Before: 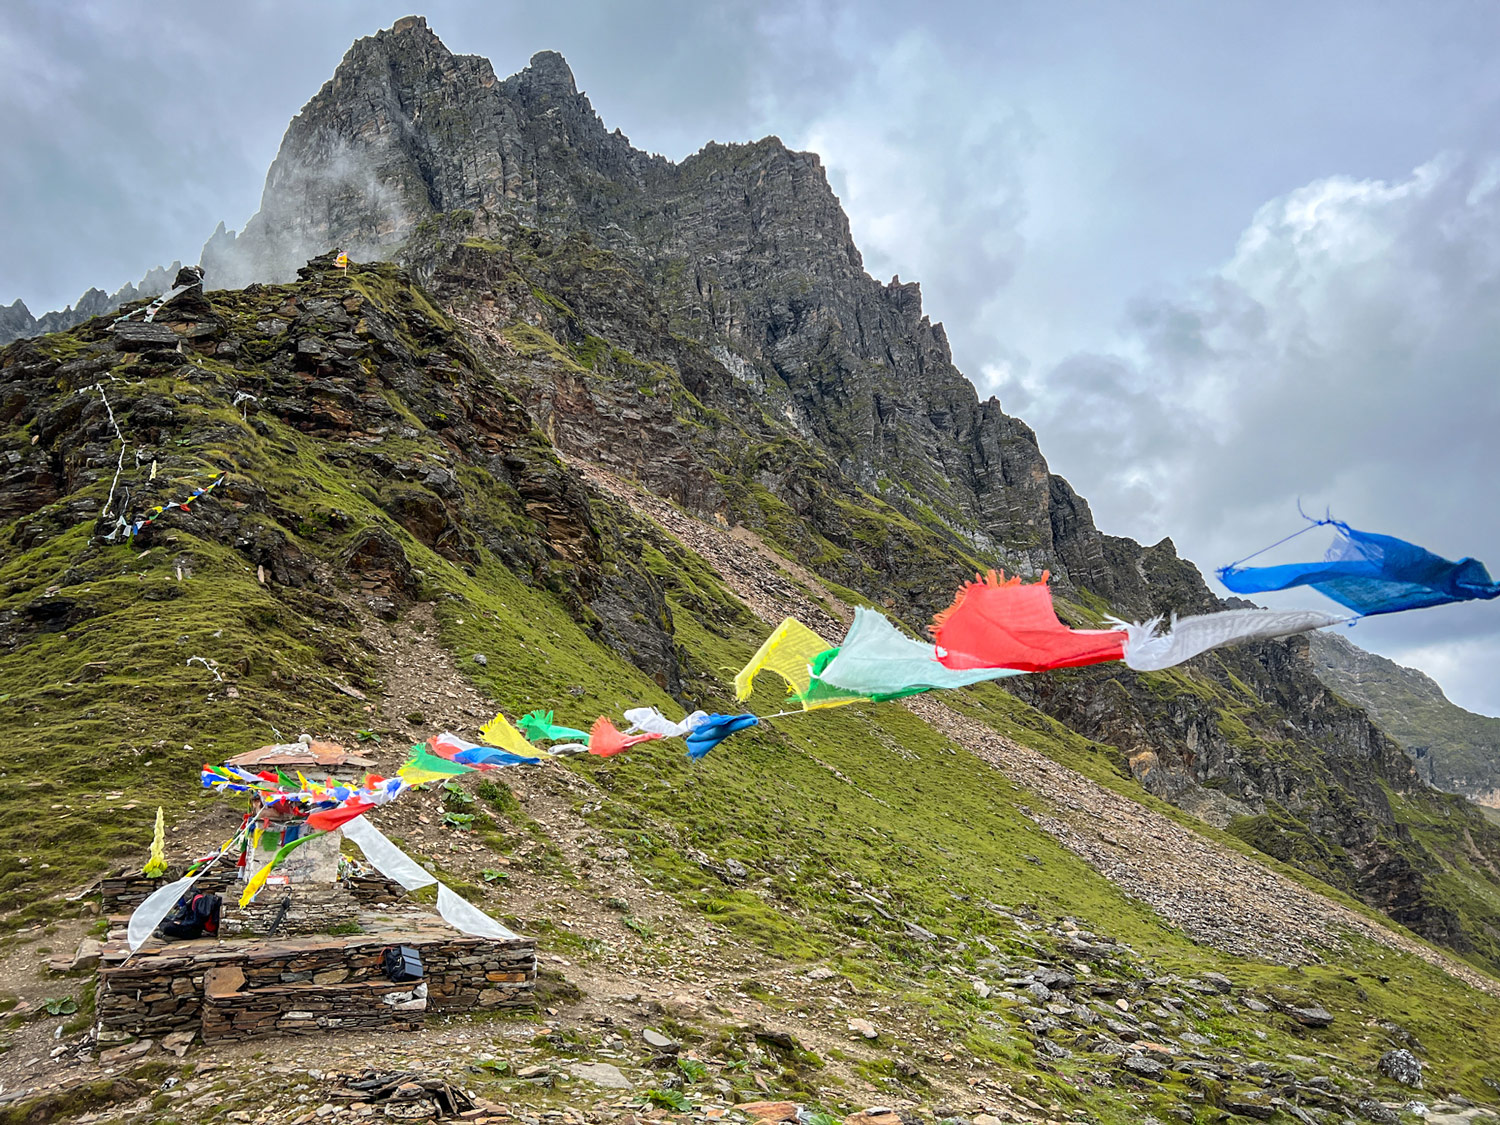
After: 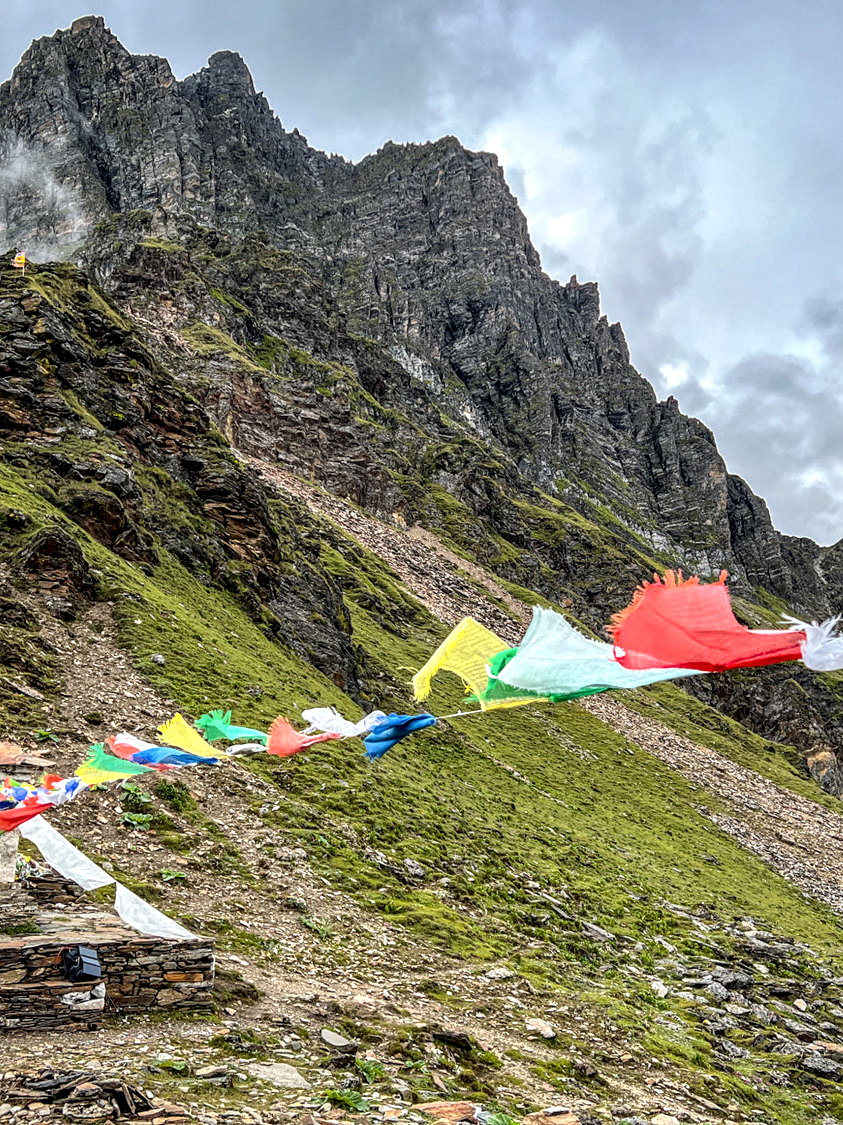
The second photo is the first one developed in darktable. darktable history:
color correction: saturation 0.99
crop: left 21.496%, right 22.254%
local contrast: detail 160%
base curve: exposure shift 0, preserve colors none
